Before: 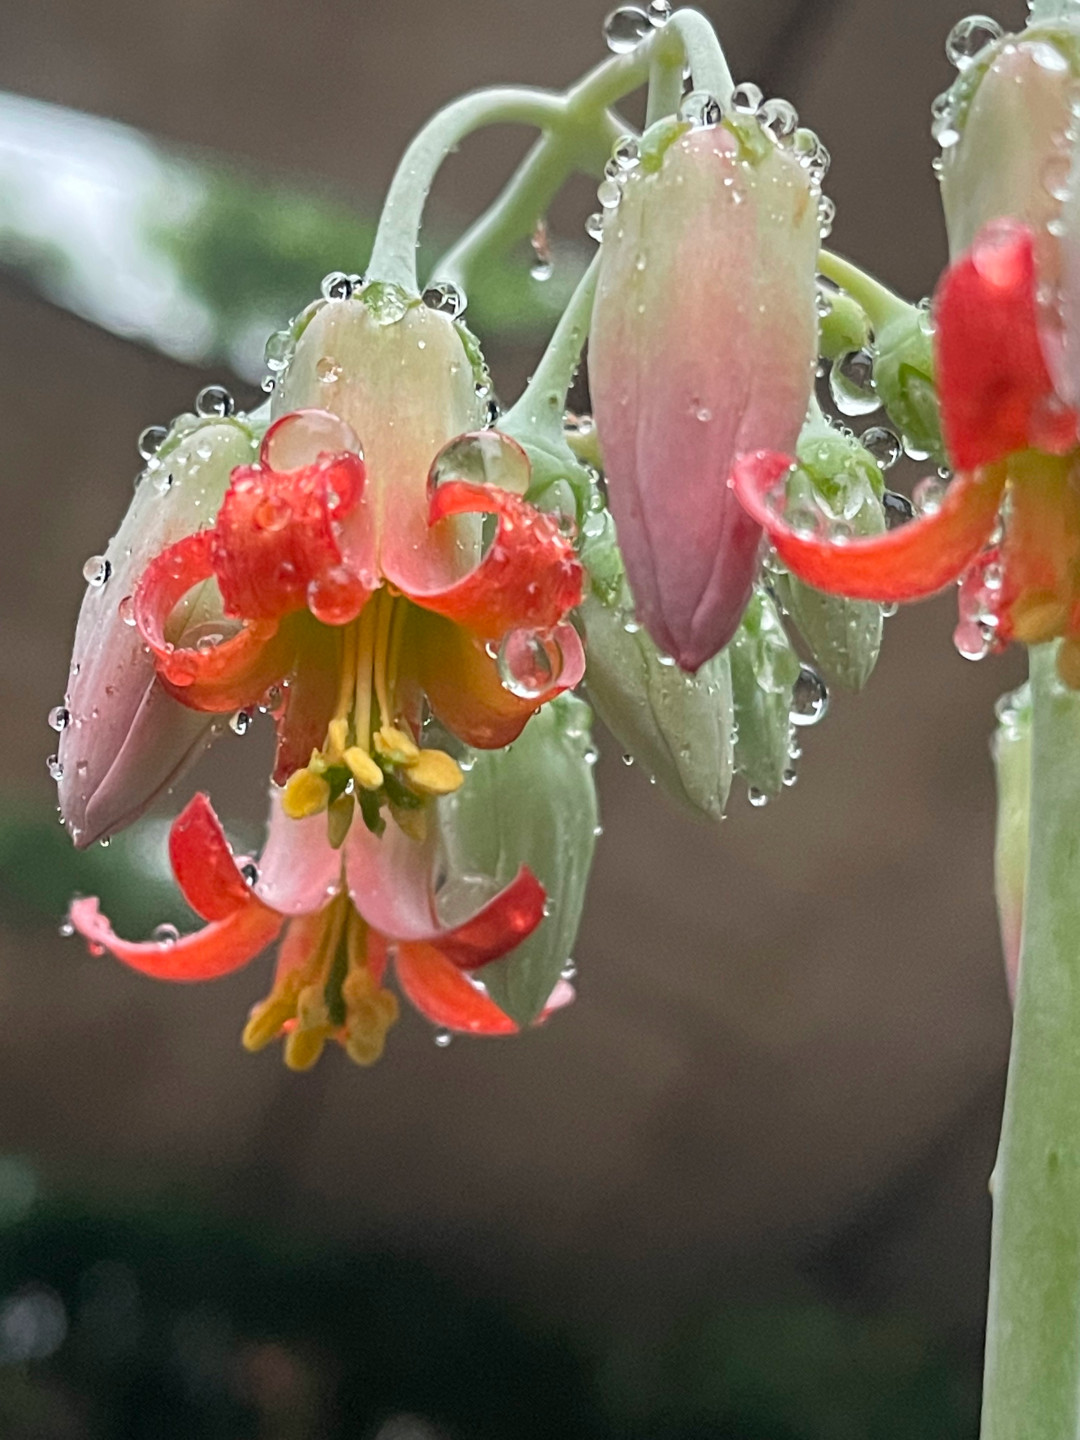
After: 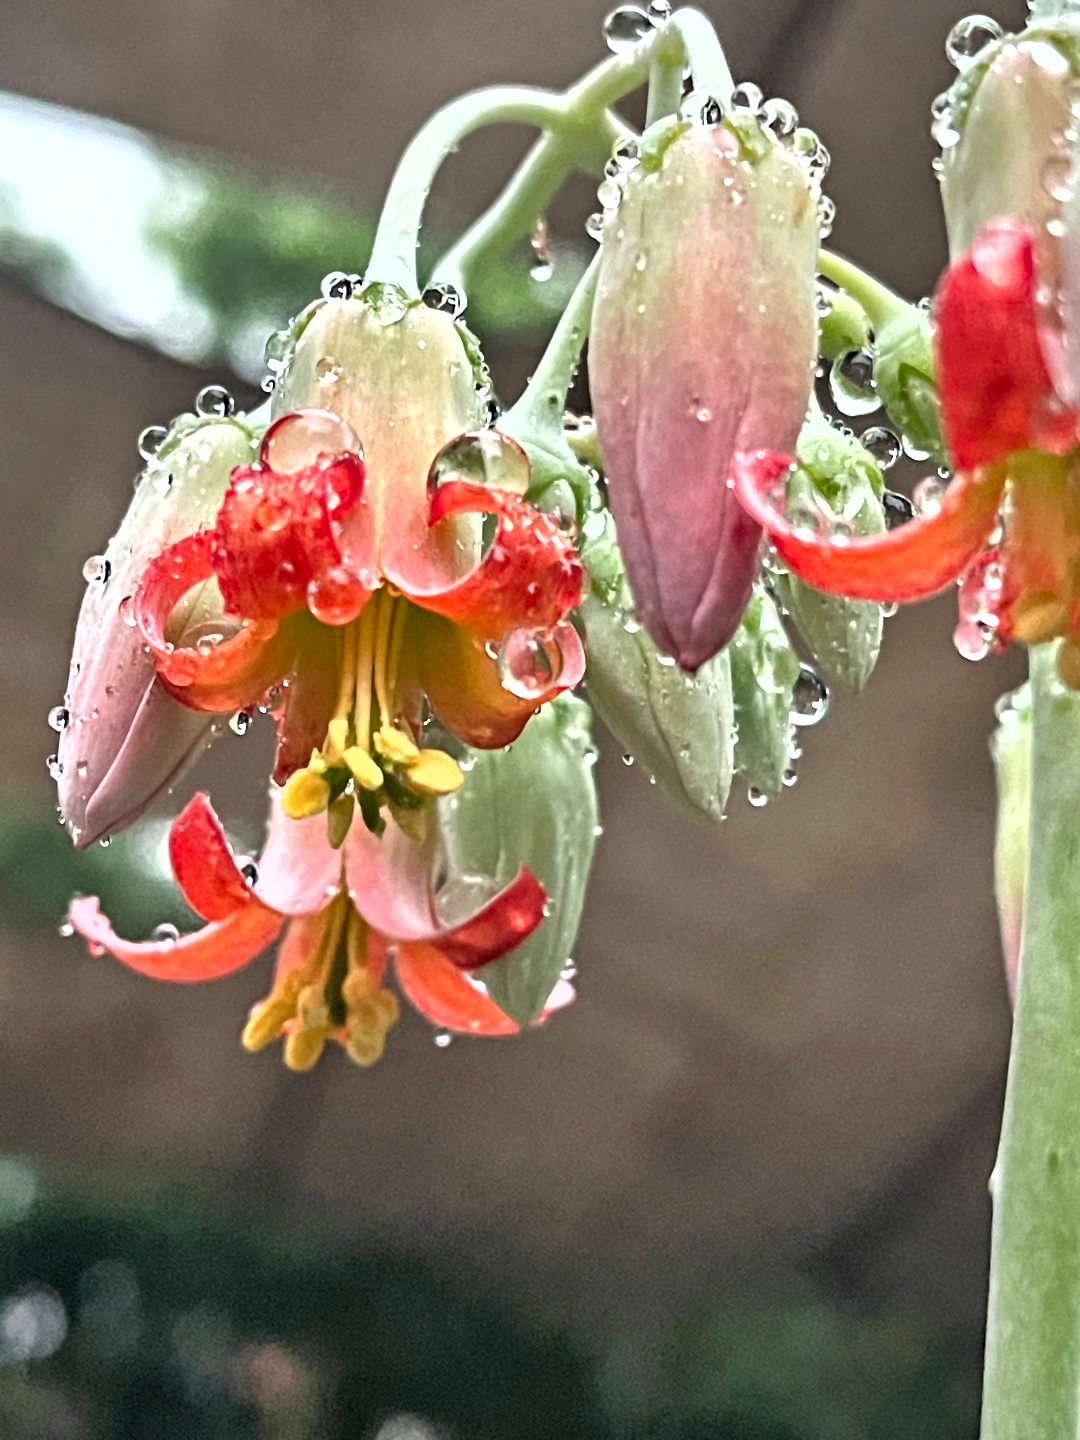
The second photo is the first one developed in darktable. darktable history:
shadows and highlights: low approximation 0.01, soften with gaussian
contrast equalizer: y [[0.511, 0.558, 0.631, 0.632, 0.559, 0.512], [0.5 ×6], [0.507, 0.559, 0.627, 0.644, 0.647, 0.647], [0 ×6], [0 ×6]]
exposure: black level correction -0.002, exposure 0.54 EV, compensate highlight preservation false
